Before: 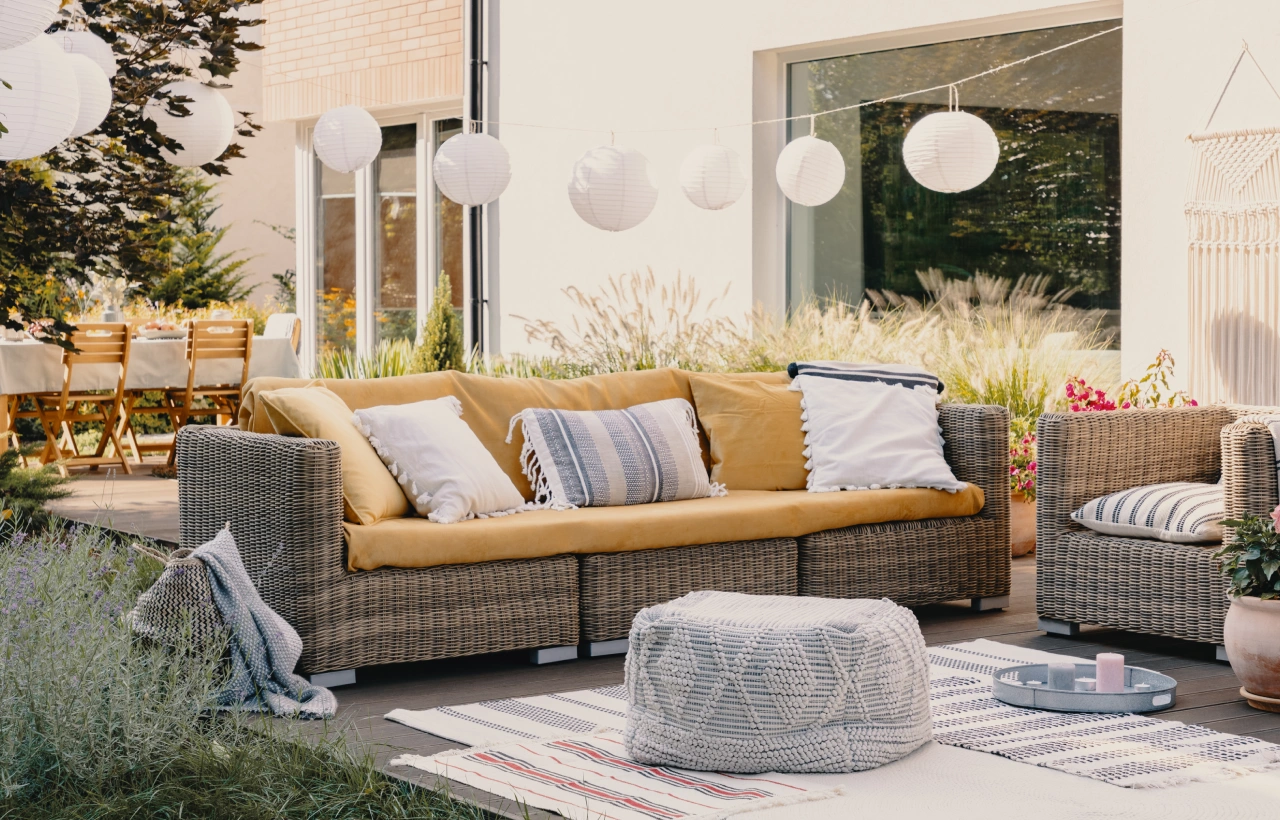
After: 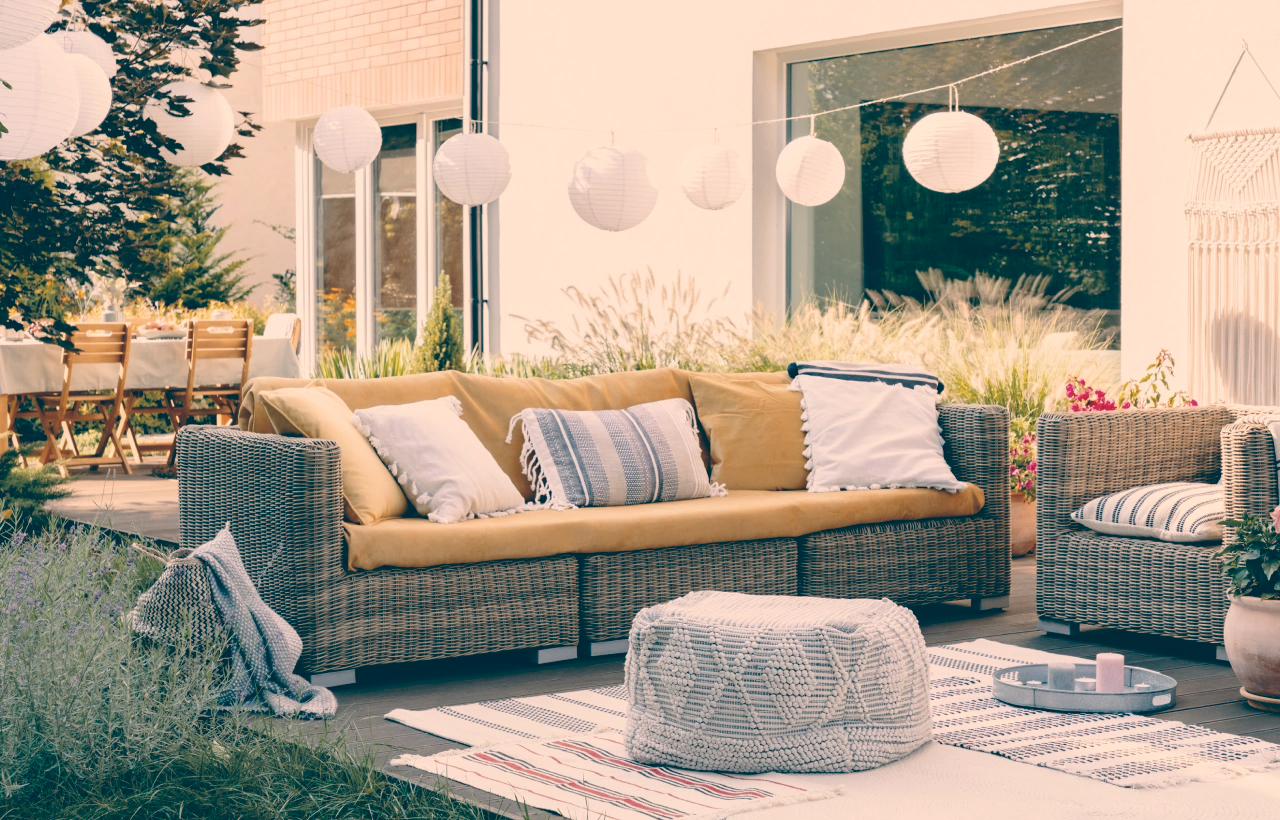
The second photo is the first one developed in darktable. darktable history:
tone equalizer: on, module defaults
color balance: lift [1.006, 0.985, 1.002, 1.015], gamma [1, 0.953, 1.008, 1.047], gain [1.076, 1.13, 1.004, 0.87]
